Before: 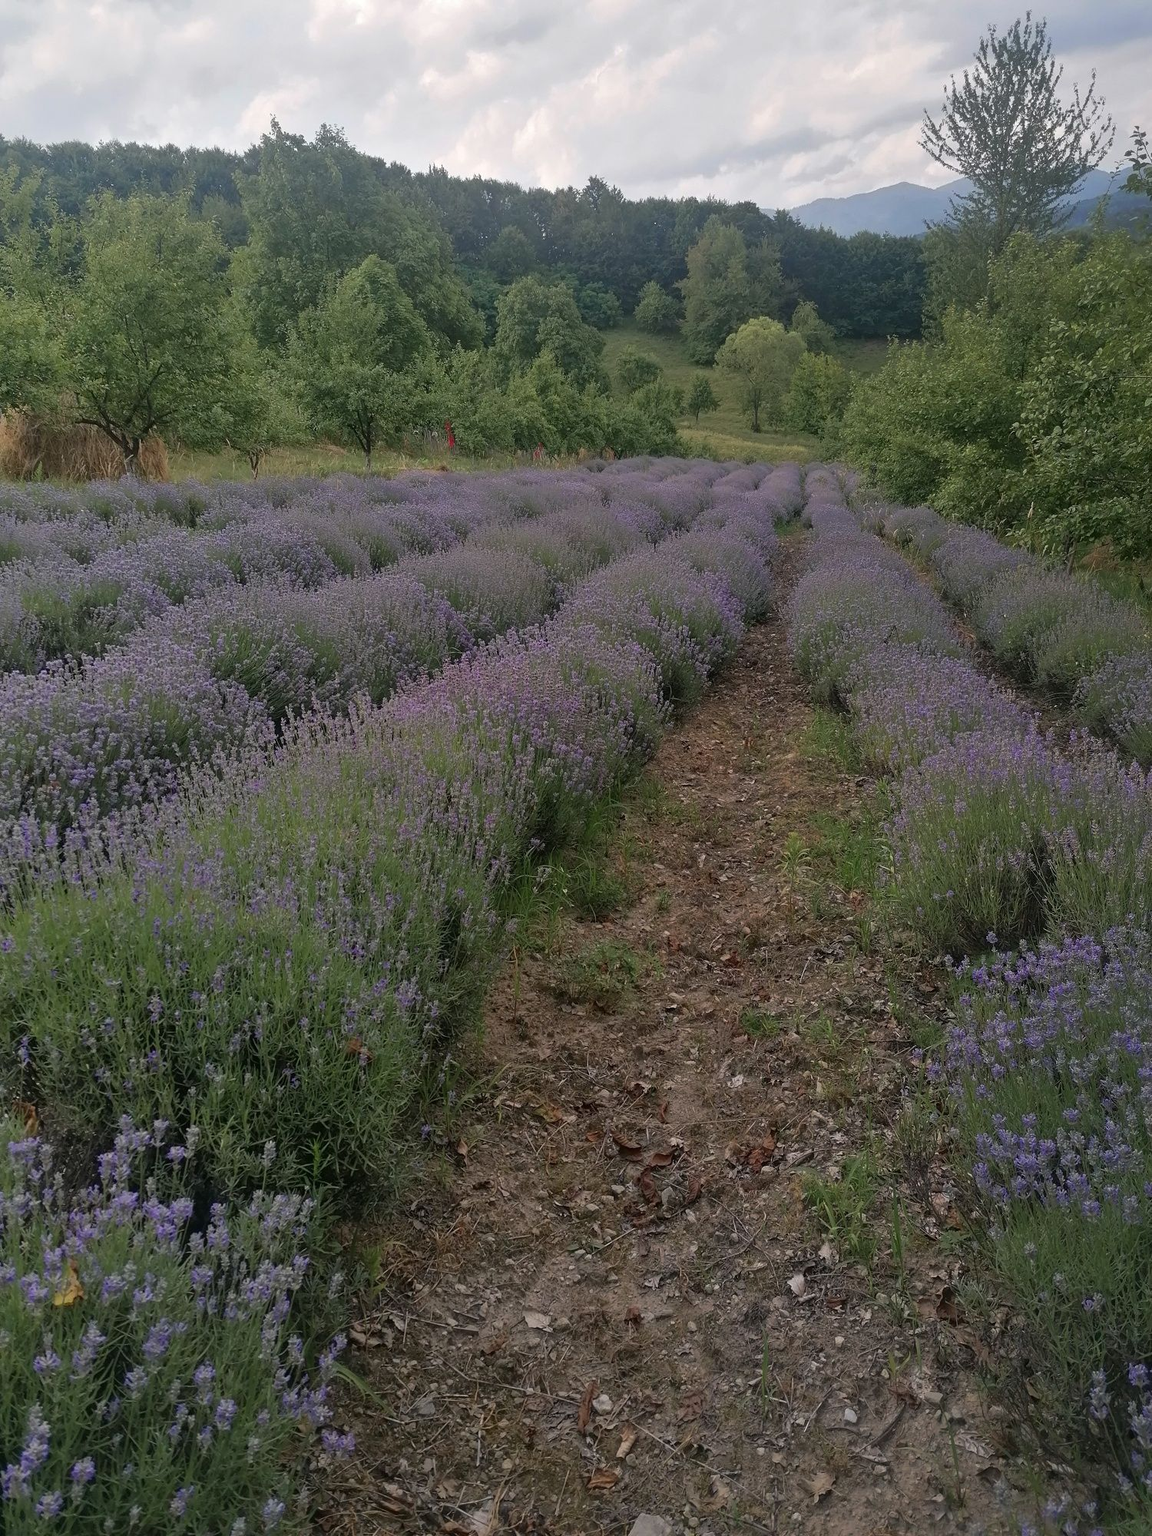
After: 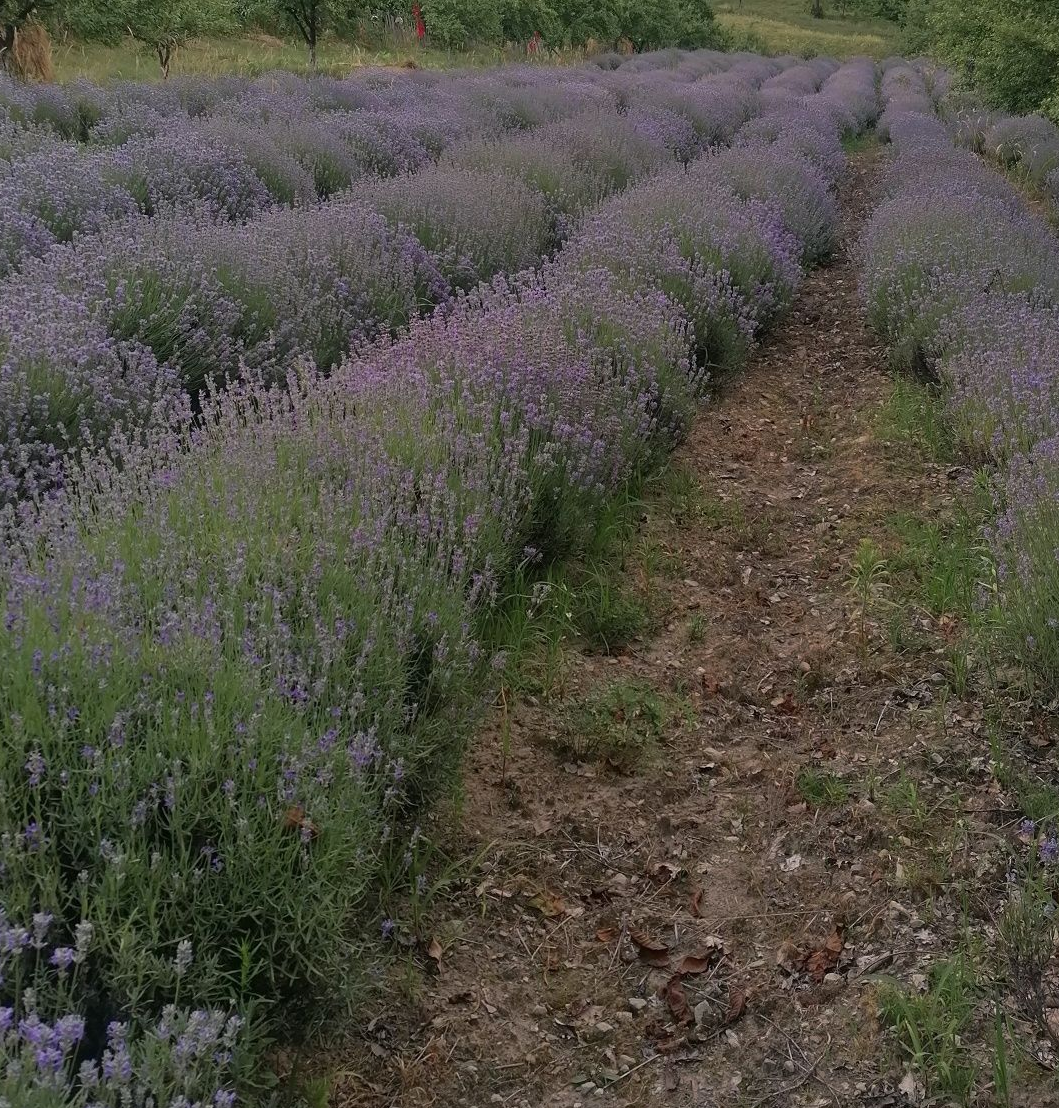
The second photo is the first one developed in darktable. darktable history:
crop: left 11.133%, top 27.265%, right 18.261%, bottom 17.29%
